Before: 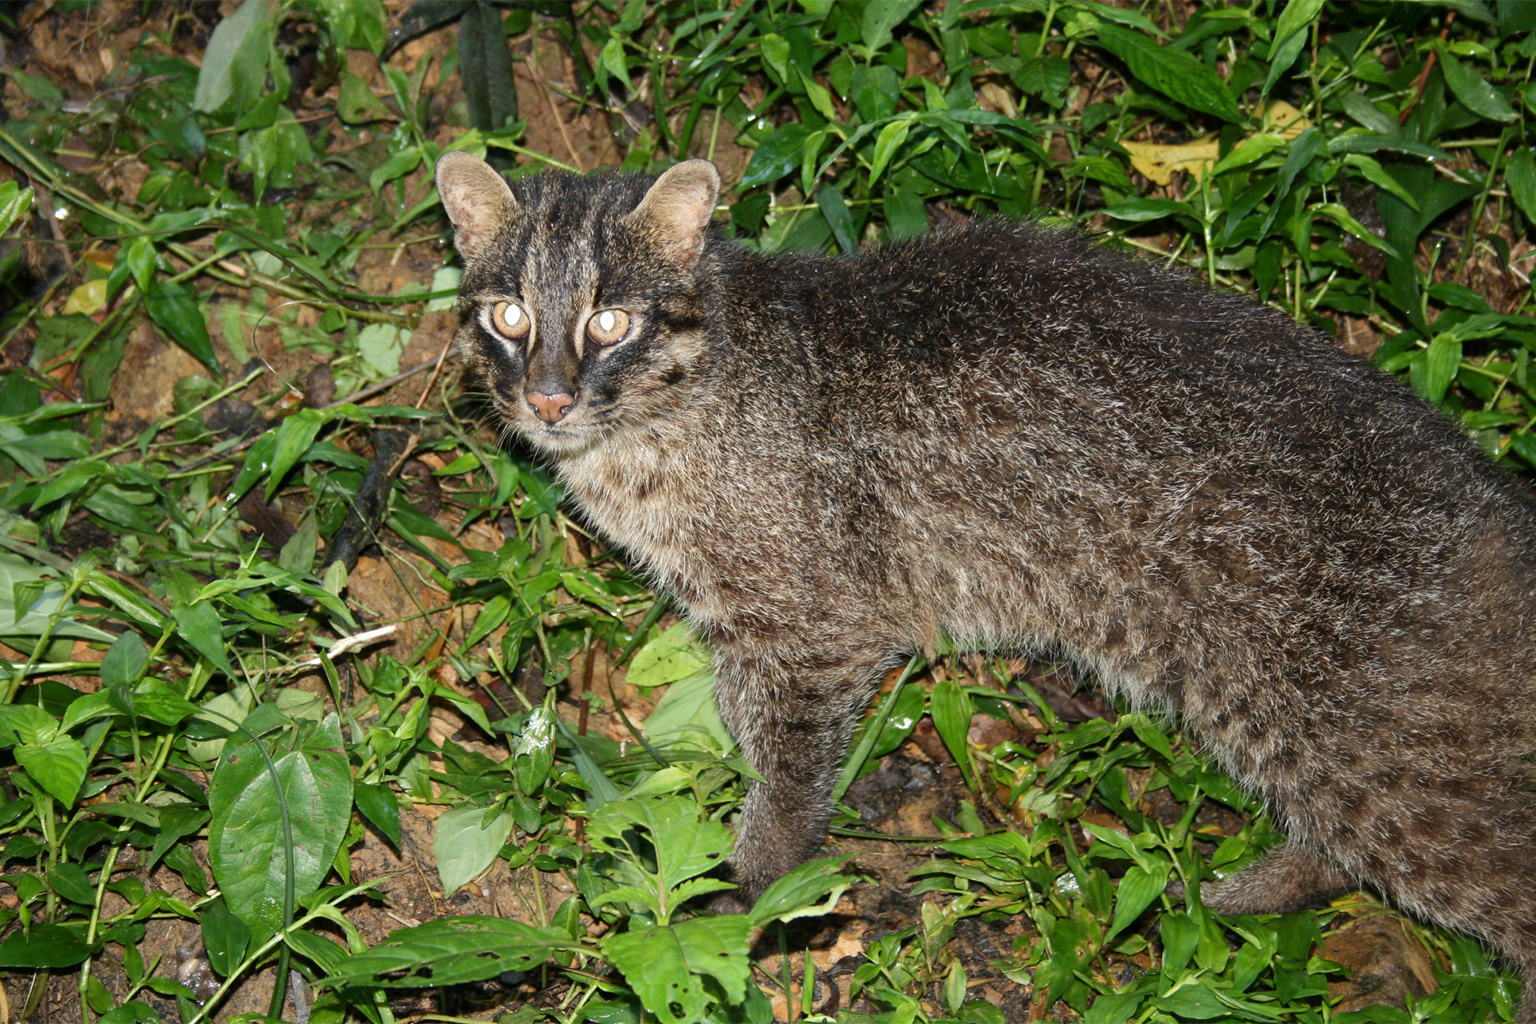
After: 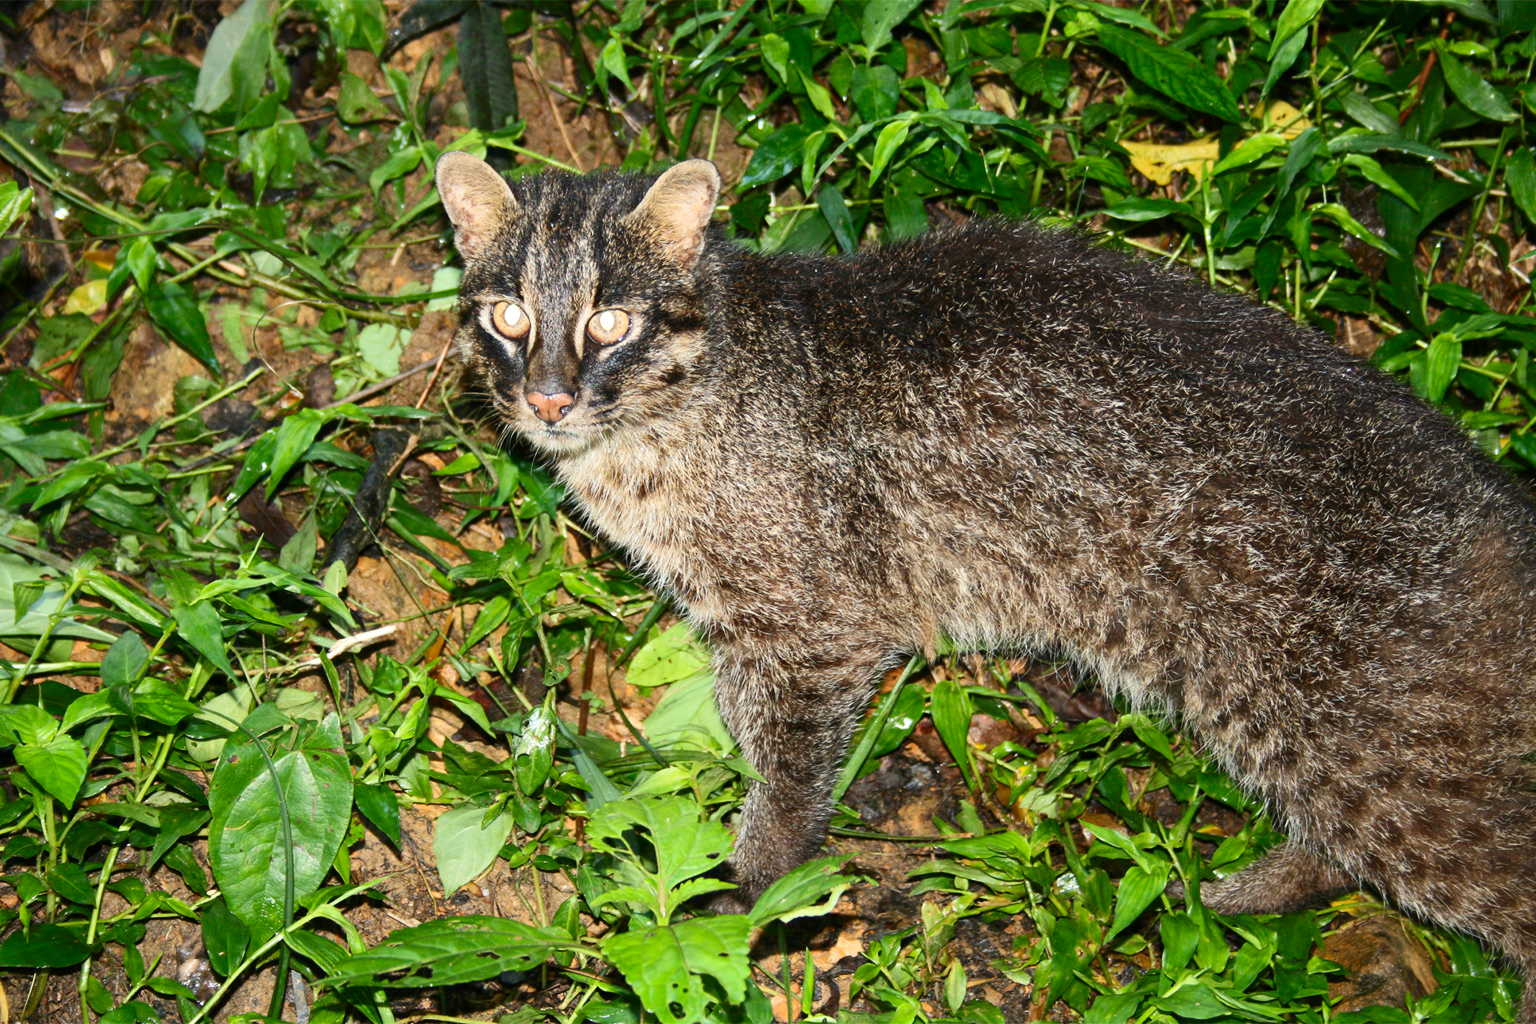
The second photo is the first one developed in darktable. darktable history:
contrast brightness saturation: contrast 0.229, brightness 0.101, saturation 0.288
